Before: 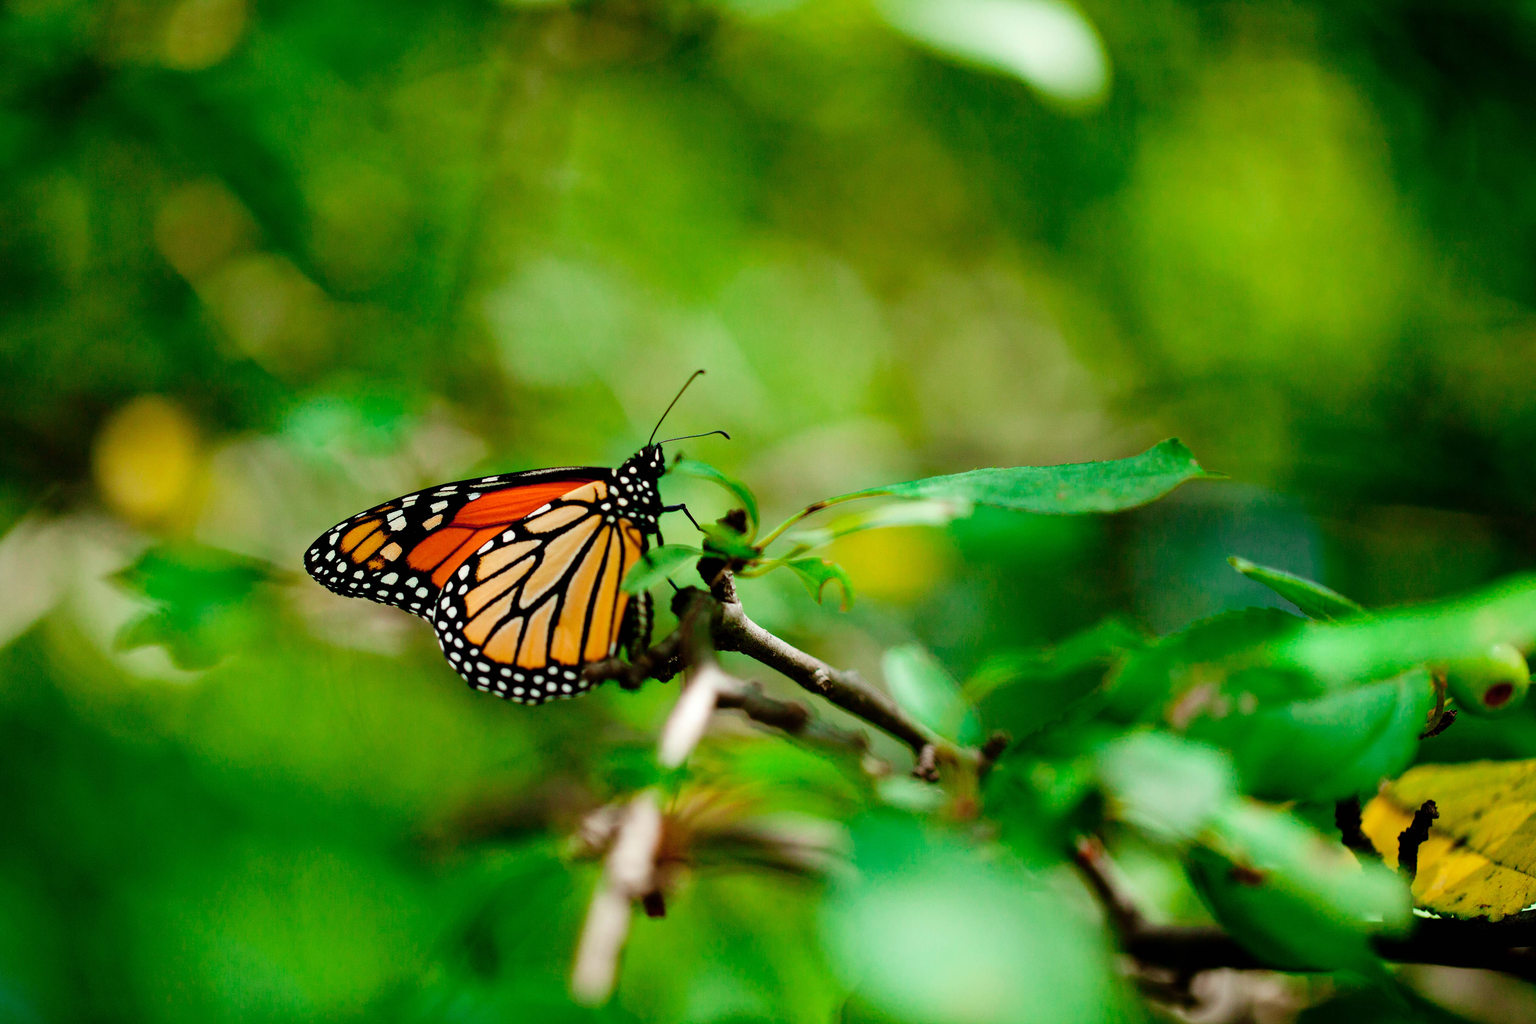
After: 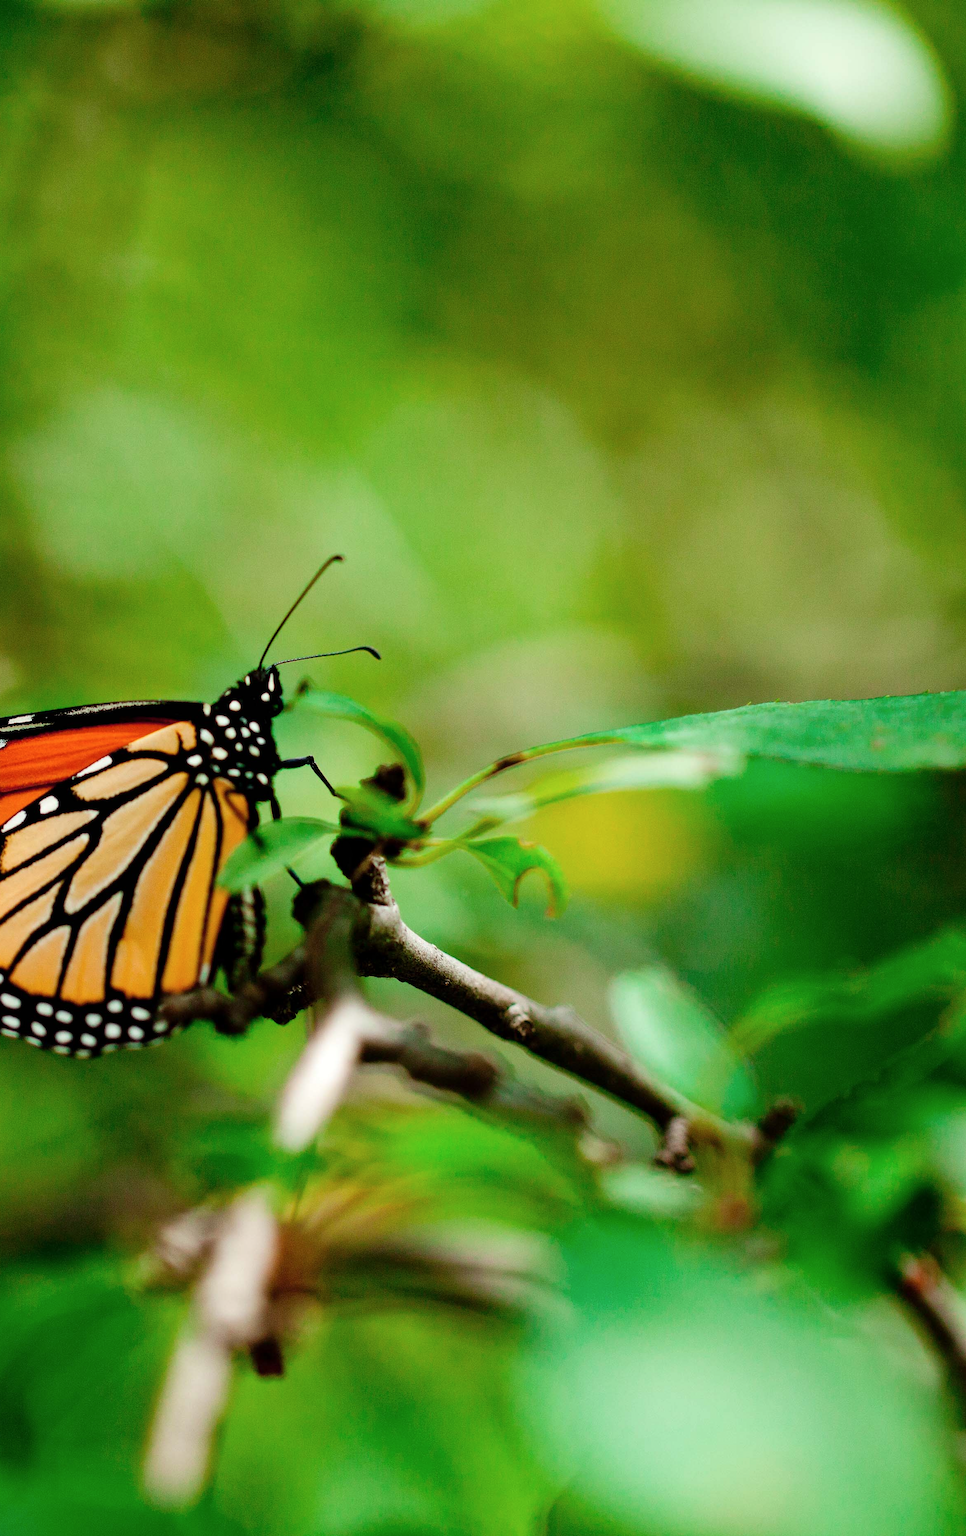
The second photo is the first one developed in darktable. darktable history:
crop: left 31.031%, right 27.033%
contrast brightness saturation: saturation -0.047
local contrast: mode bilateral grid, contrast 15, coarseness 35, detail 105%, midtone range 0.2
tone equalizer: edges refinement/feathering 500, mask exposure compensation -1.57 EV, preserve details no
